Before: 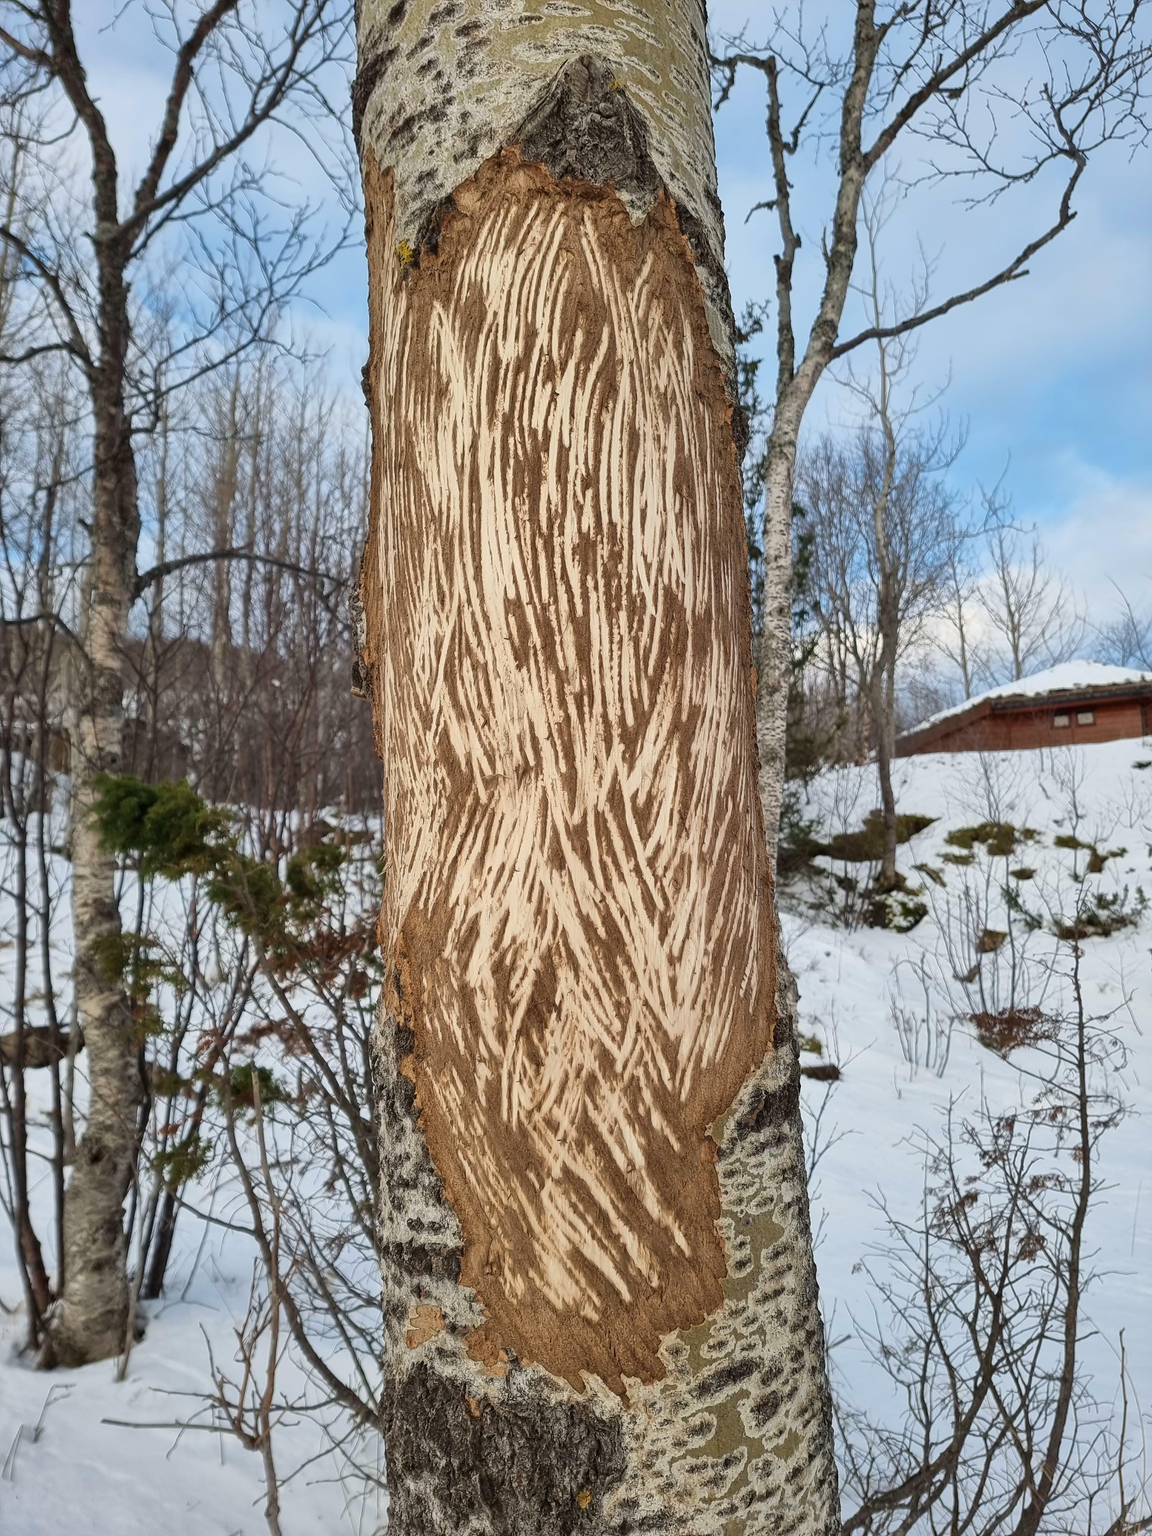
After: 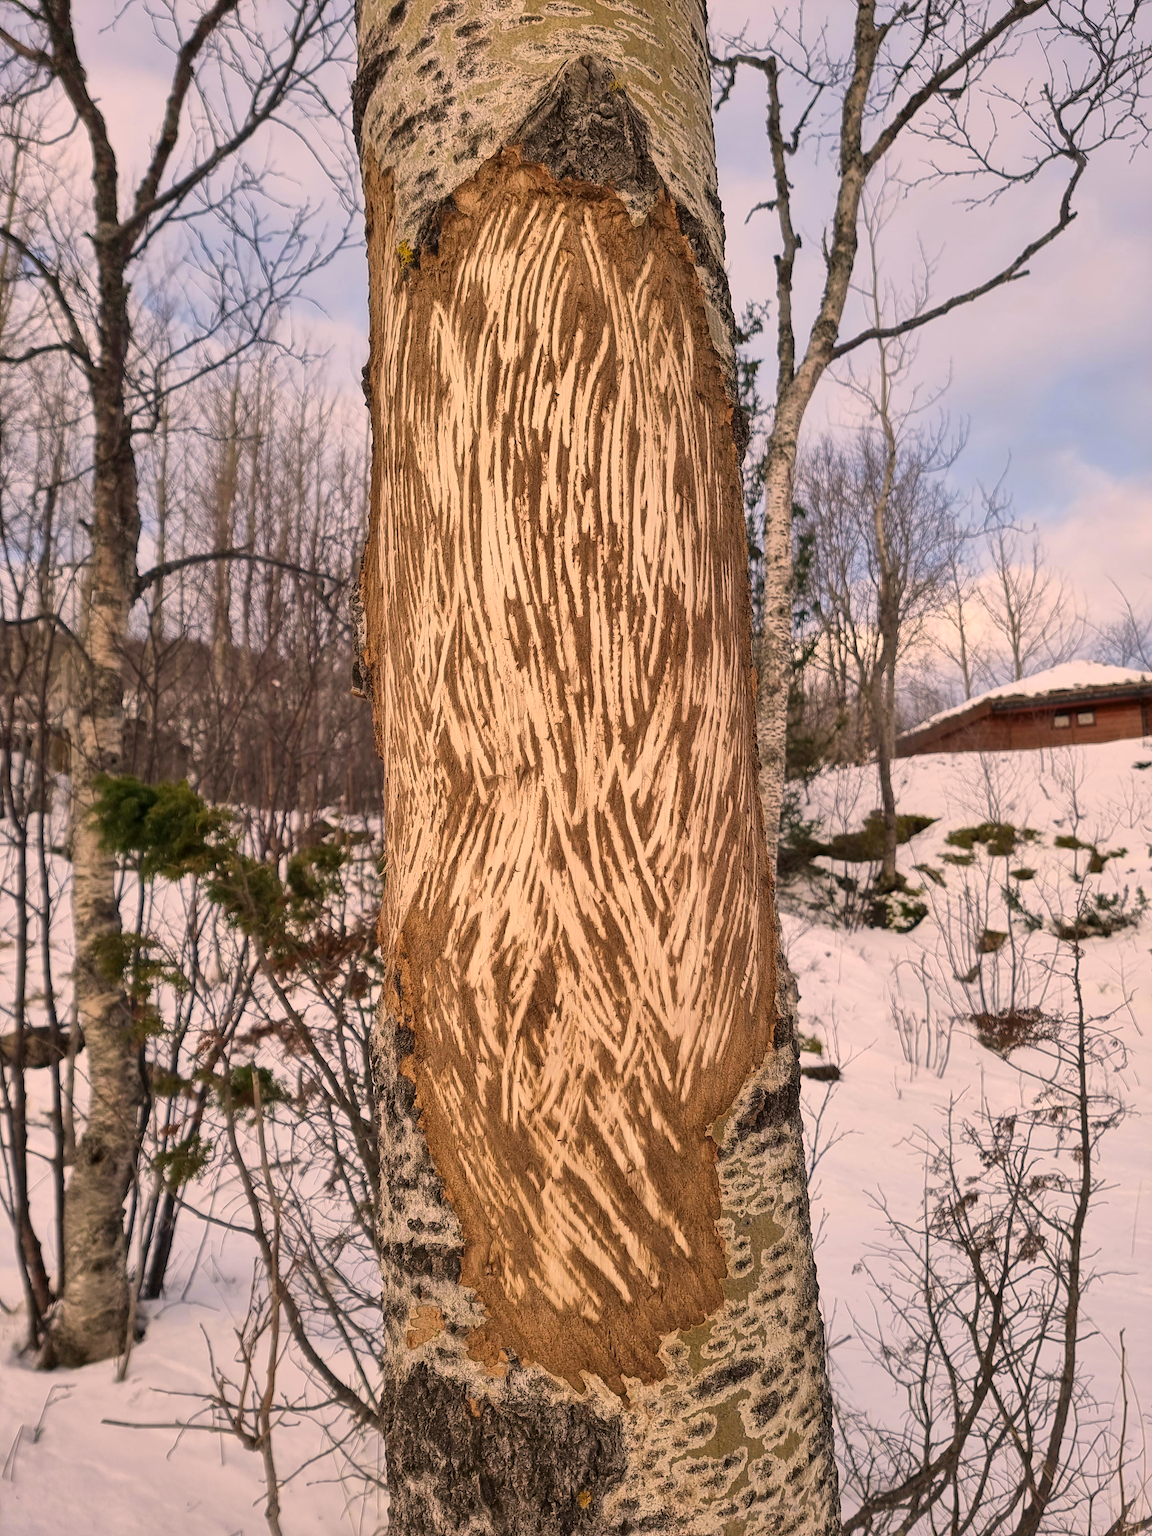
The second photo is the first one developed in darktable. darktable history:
color correction: highlights a* 17.49, highlights b* 18.51
